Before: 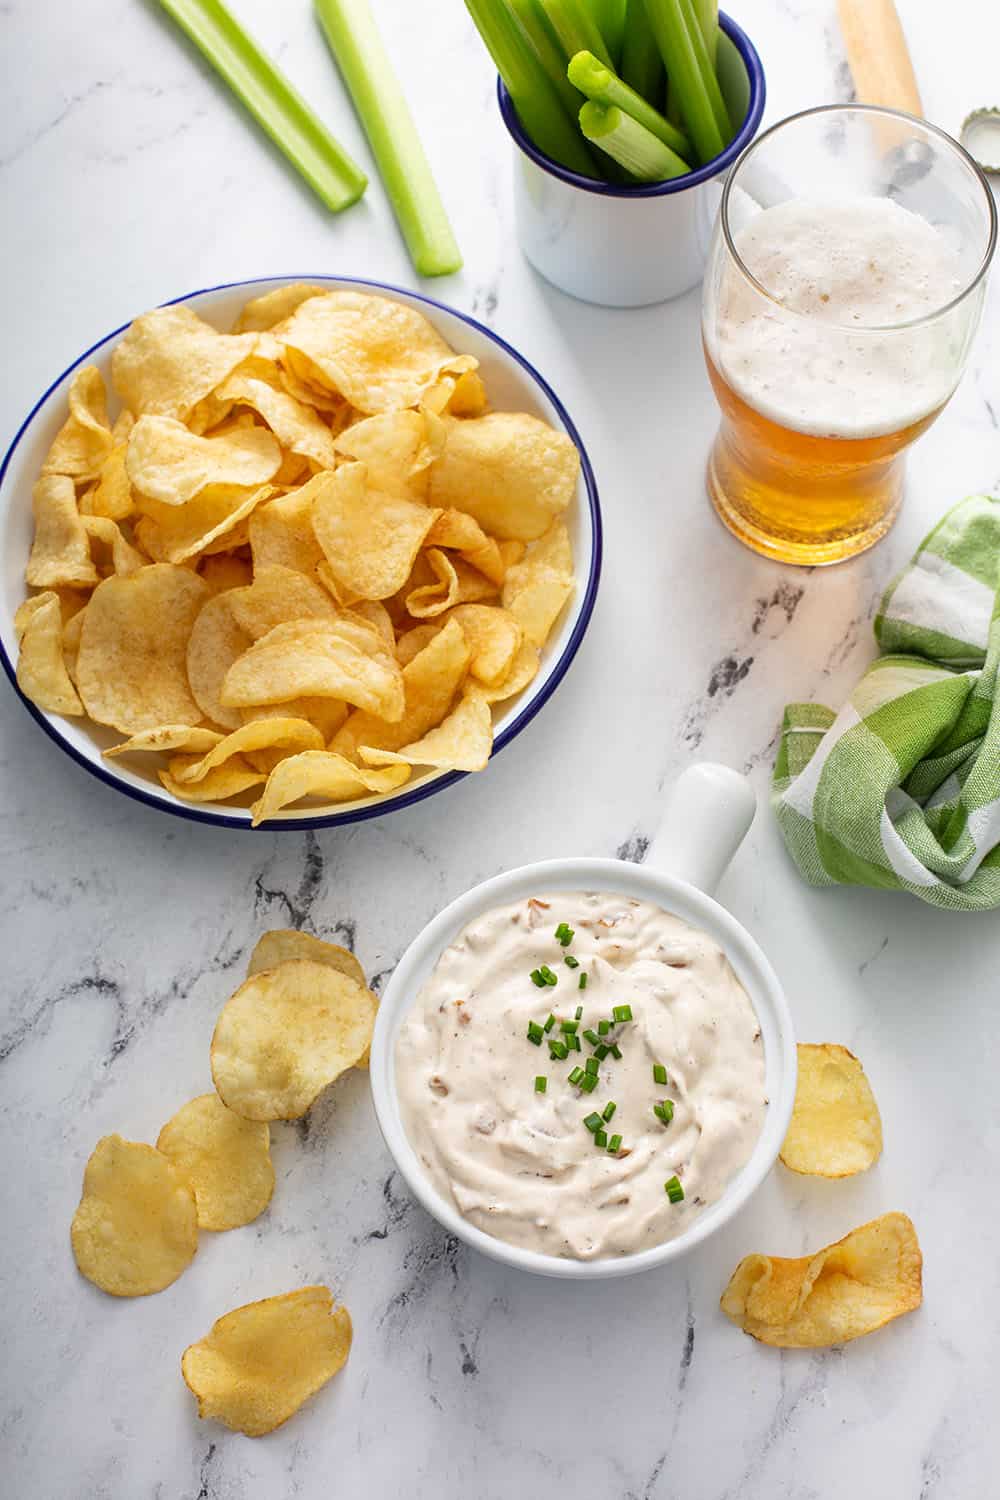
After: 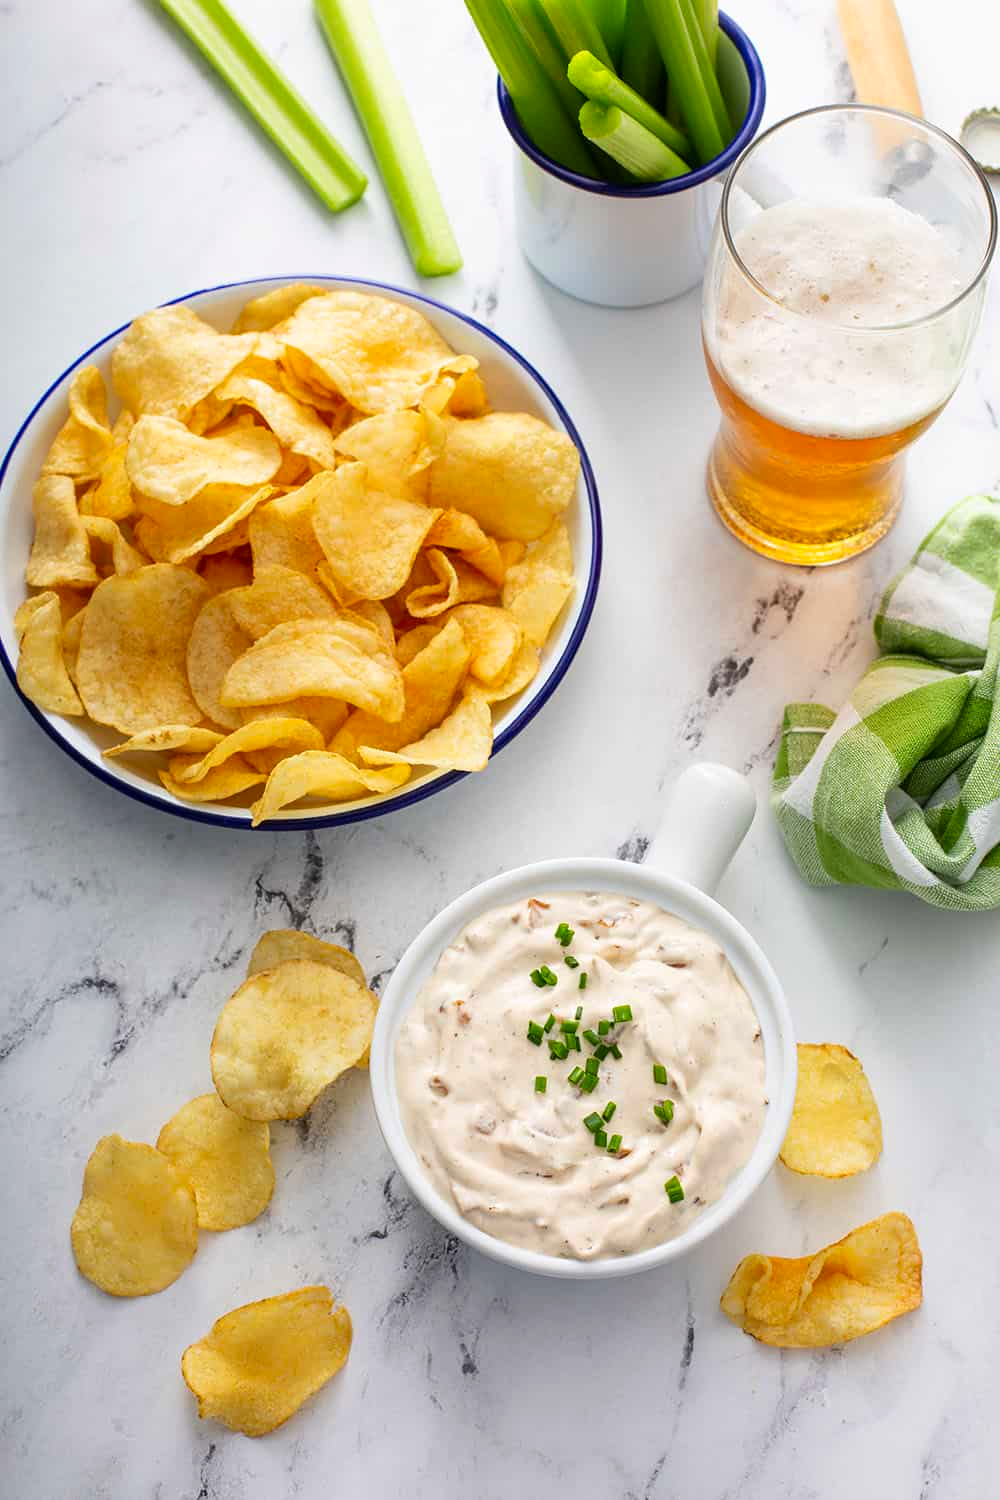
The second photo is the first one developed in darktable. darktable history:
contrast brightness saturation: contrast 0.08, saturation 0.2
white balance: red 1, blue 1
